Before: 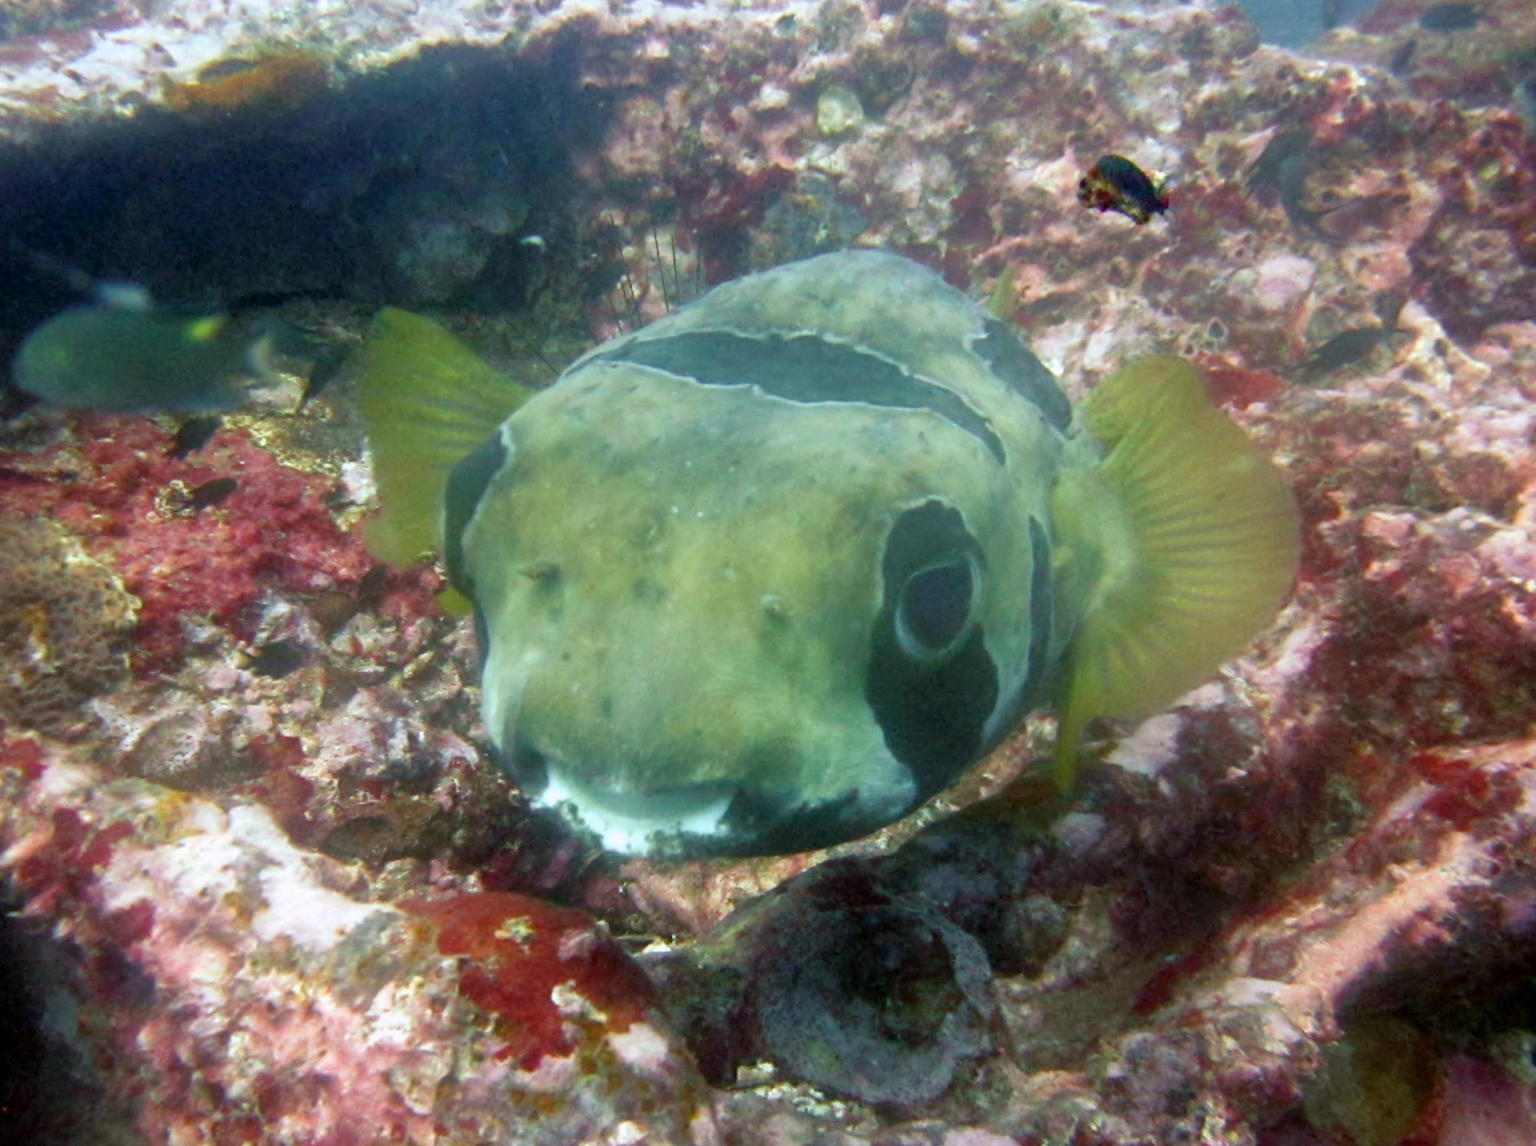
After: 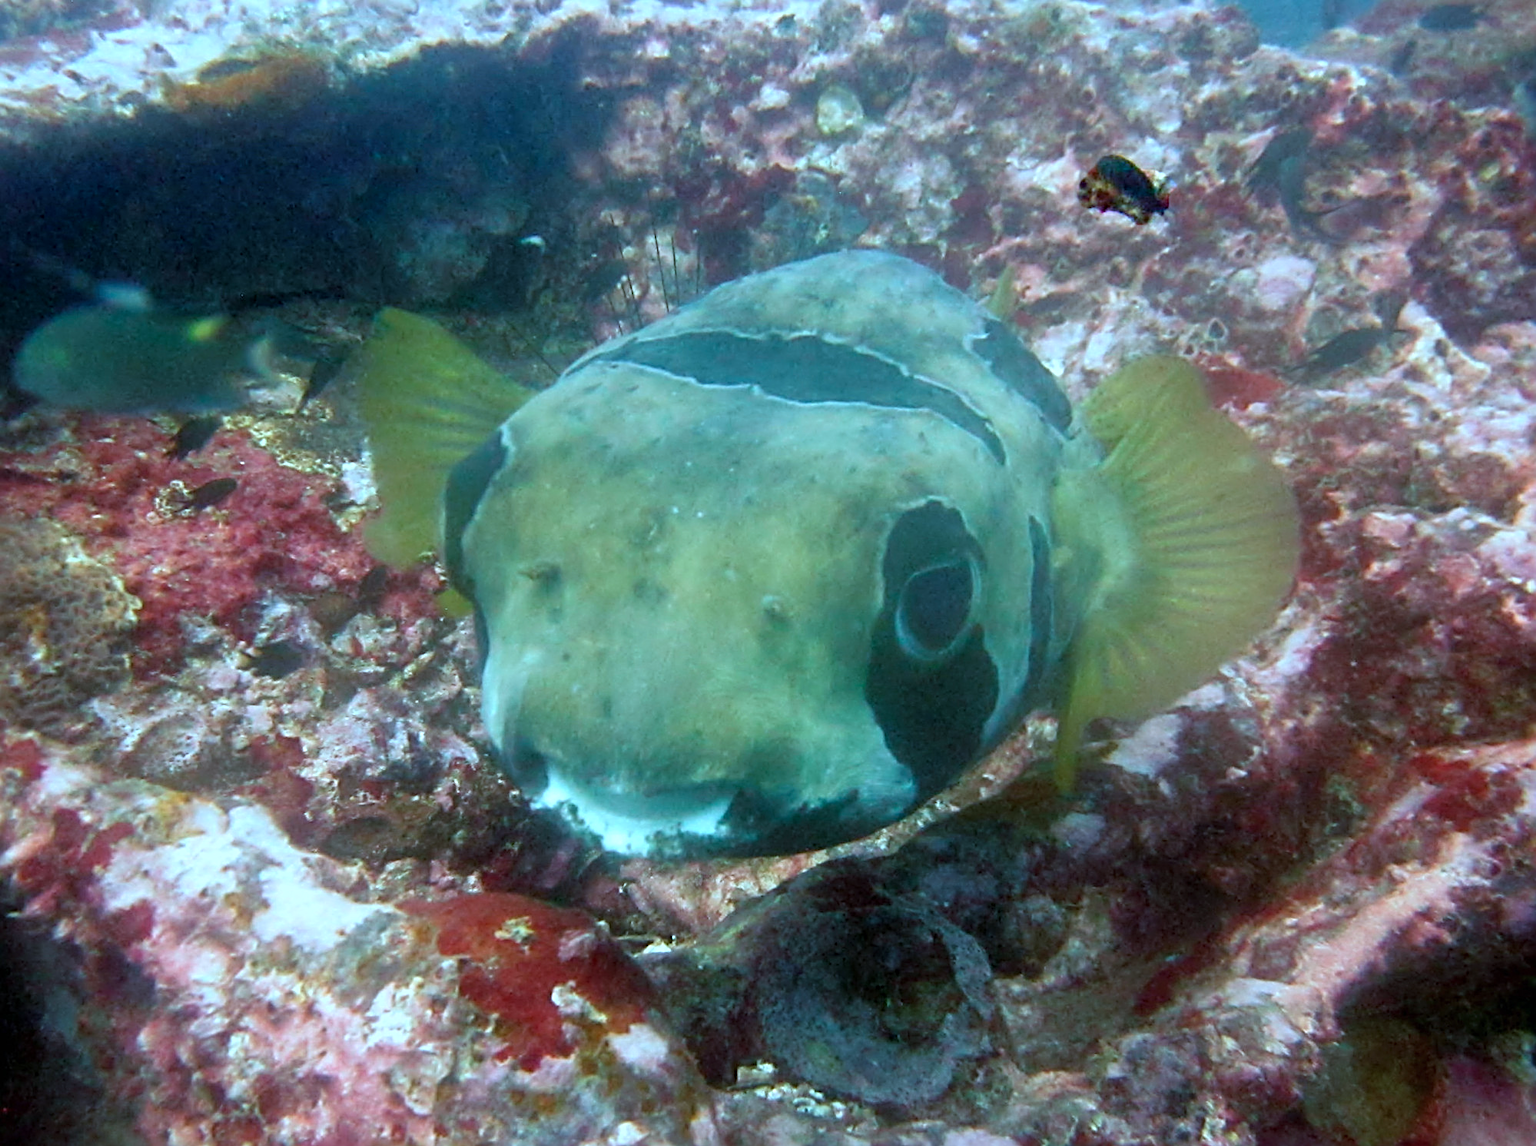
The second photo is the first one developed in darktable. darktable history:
color correction: highlights a* -9.69, highlights b* -21.89
sharpen: radius 2.678, amount 0.675
